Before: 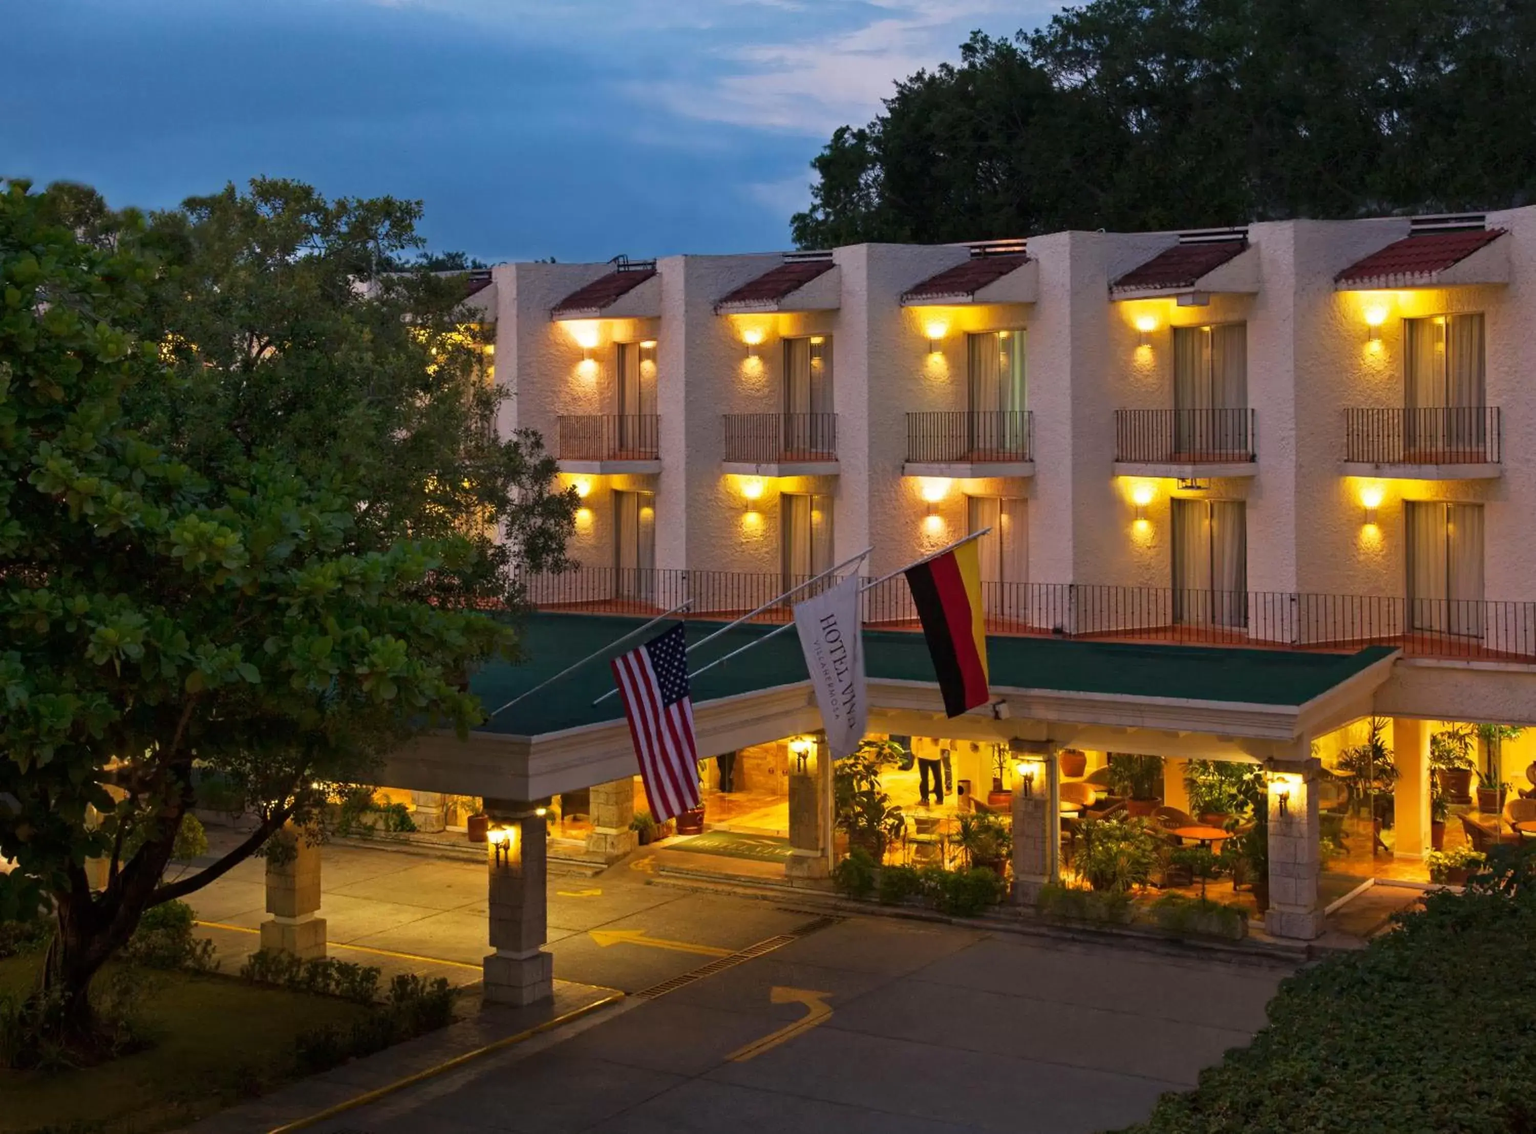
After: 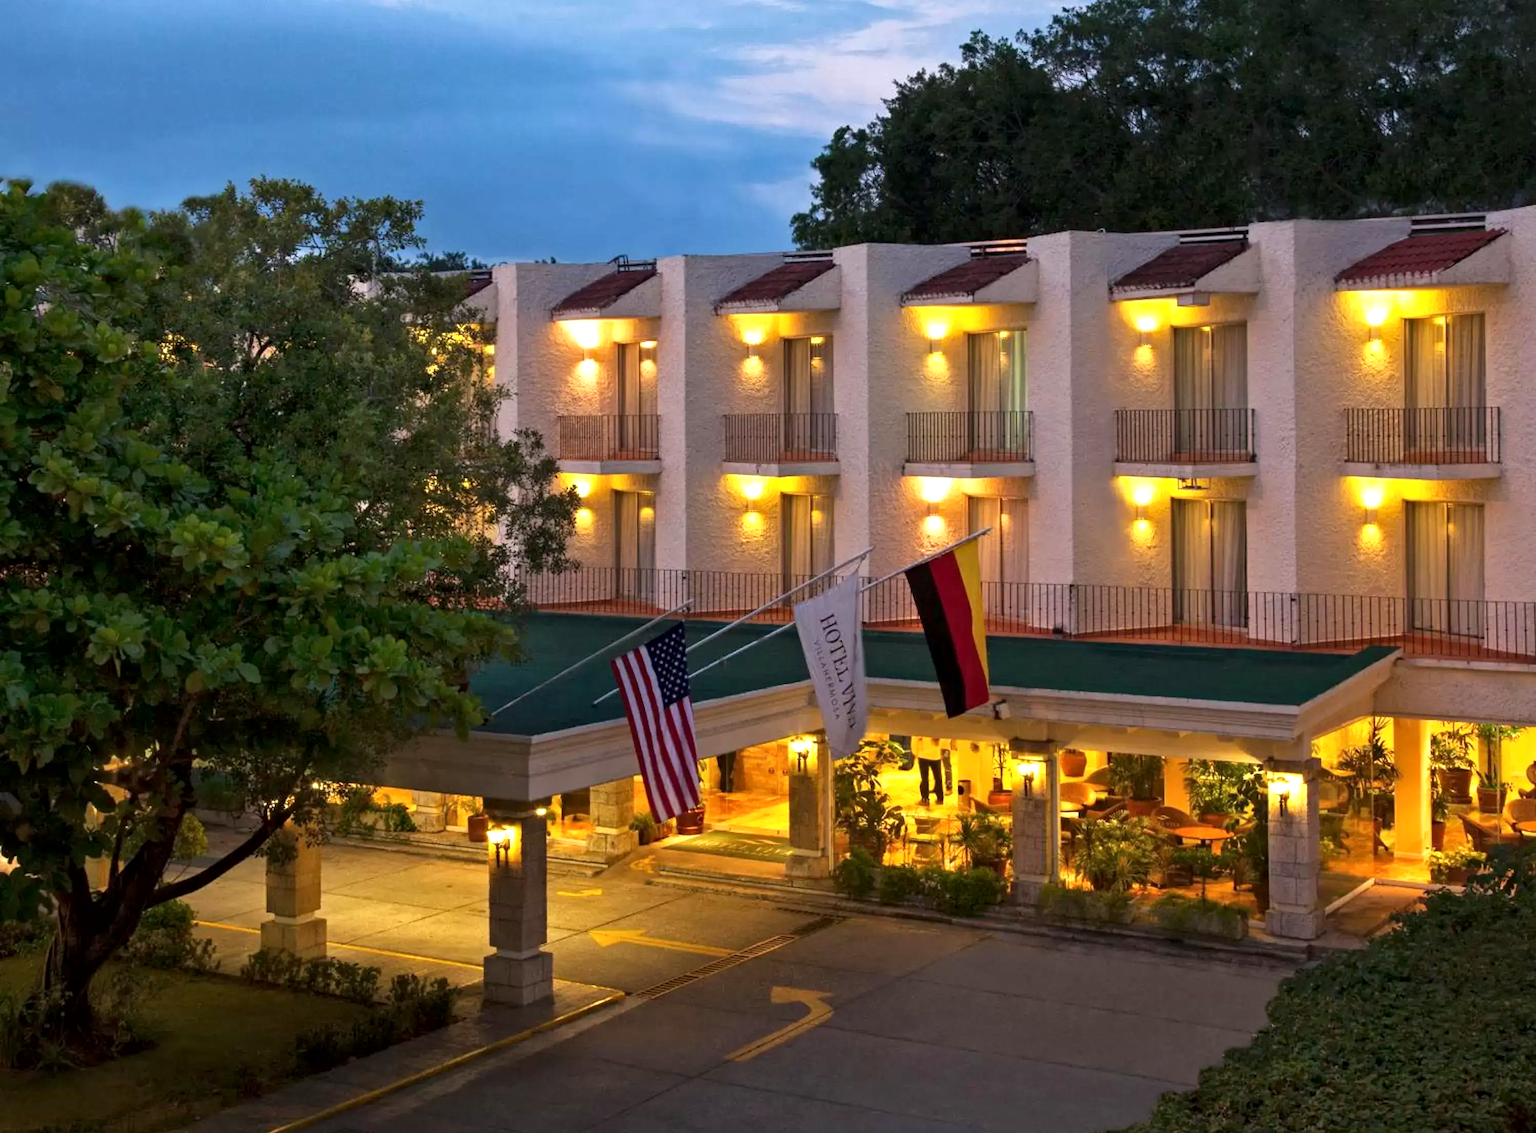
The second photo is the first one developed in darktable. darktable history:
local contrast: mode bilateral grid, contrast 20, coarseness 50, detail 120%, midtone range 0.2
exposure: black level correction 0.001, exposure 0.5 EV, compensate exposure bias true, compensate highlight preservation false
